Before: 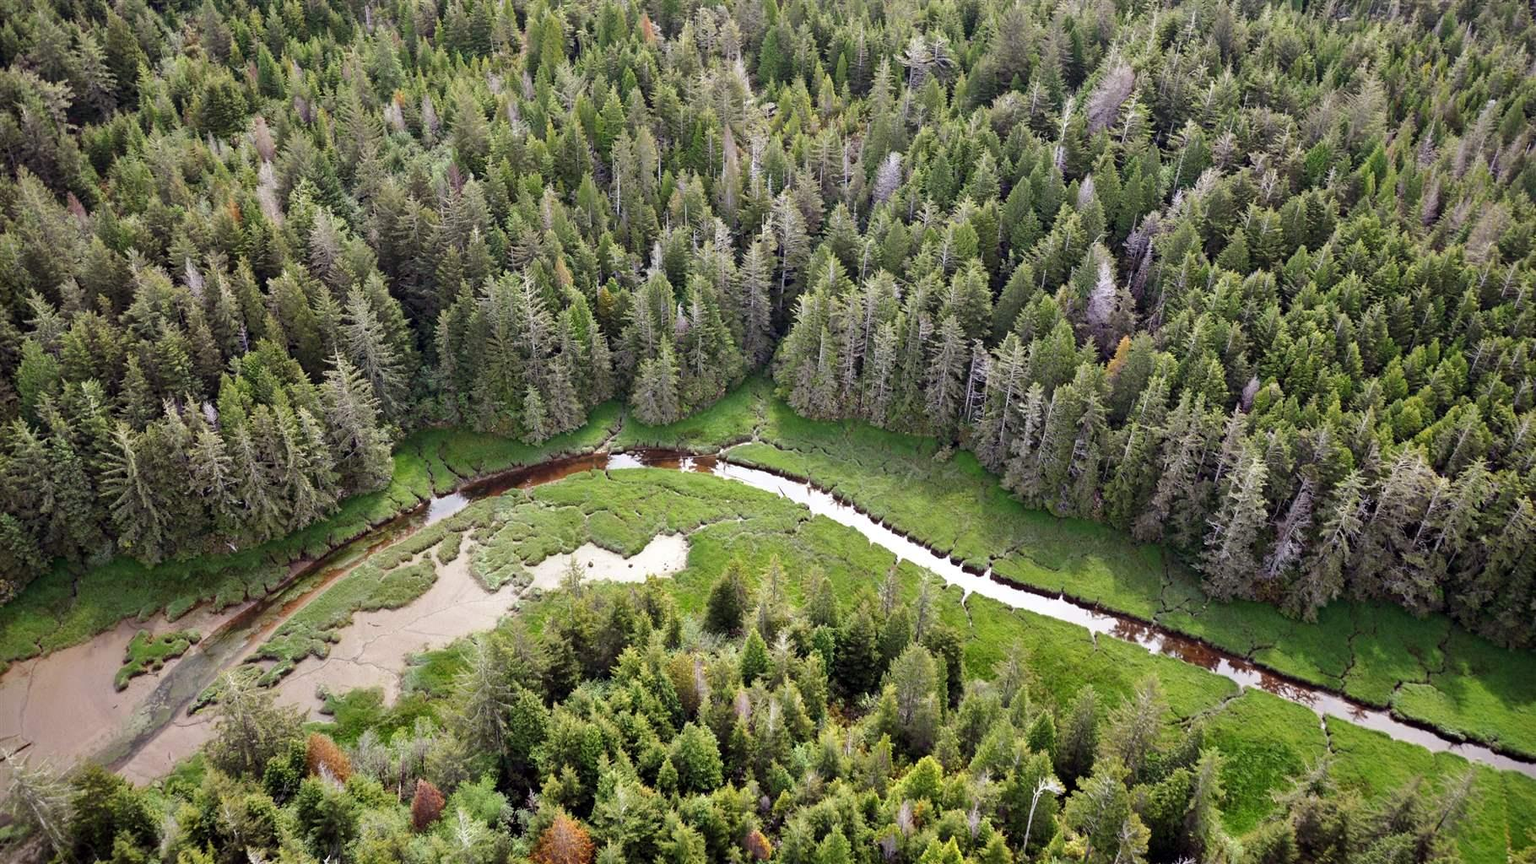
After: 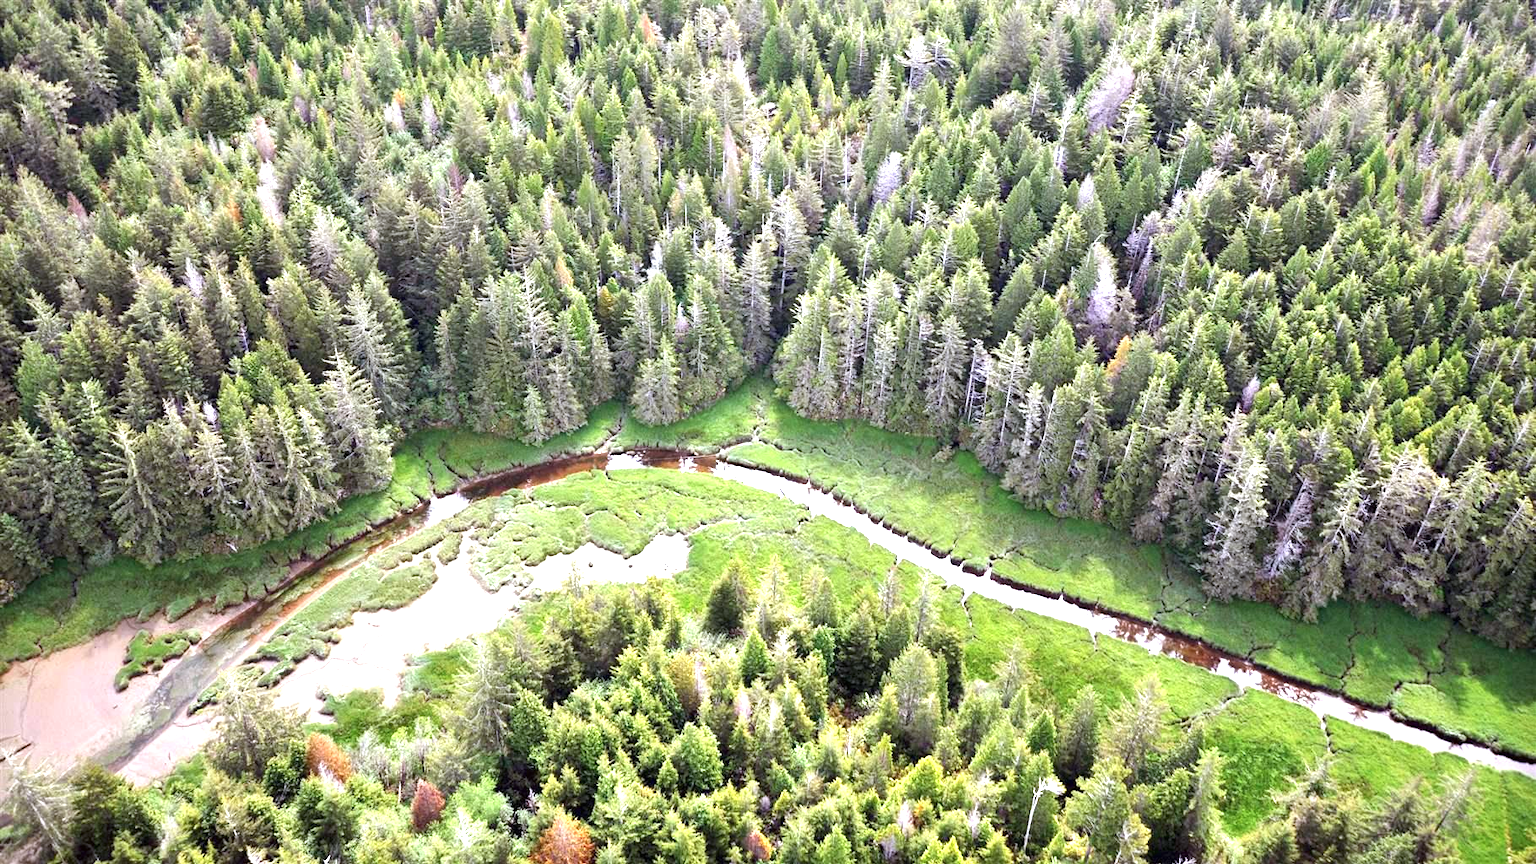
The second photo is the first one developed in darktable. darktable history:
exposure: black level correction 0, exposure 1.292 EV, compensate exposure bias true, compensate highlight preservation false
color calibration: gray › normalize channels true, illuminant as shot in camera, x 0.358, y 0.373, temperature 4628.91 K, gamut compression 0.017
